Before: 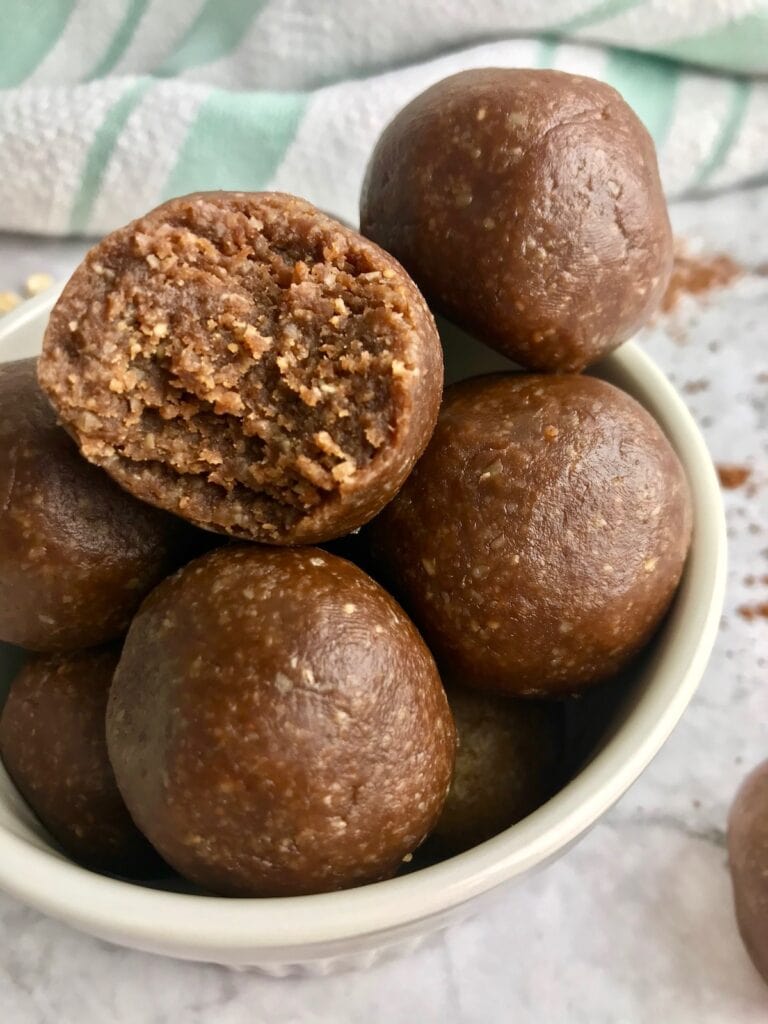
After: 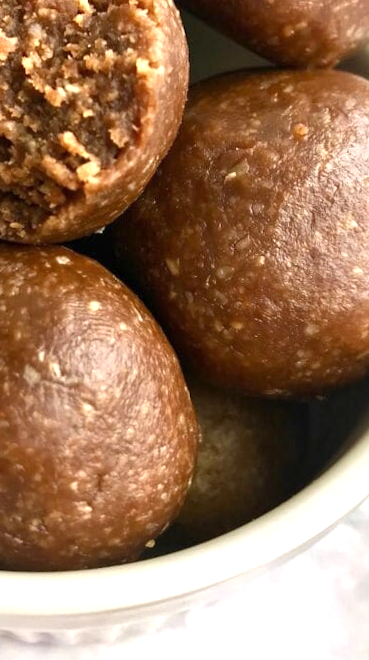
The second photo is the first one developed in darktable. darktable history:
rotate and perspective: rotation 0.062°, lens shift (vertical) 0.115, lens shift (horizontal) -0.133, crop left 0.047, crop right 0.94, crop top 0.061, crop bottom 0.94
exposure: black level correction 0, exposure 0.7 EV, compensate exposure bias true, compensate highlight preservation false
crop and rotate: left 29.237%, top 31.152%, right 19.807%
